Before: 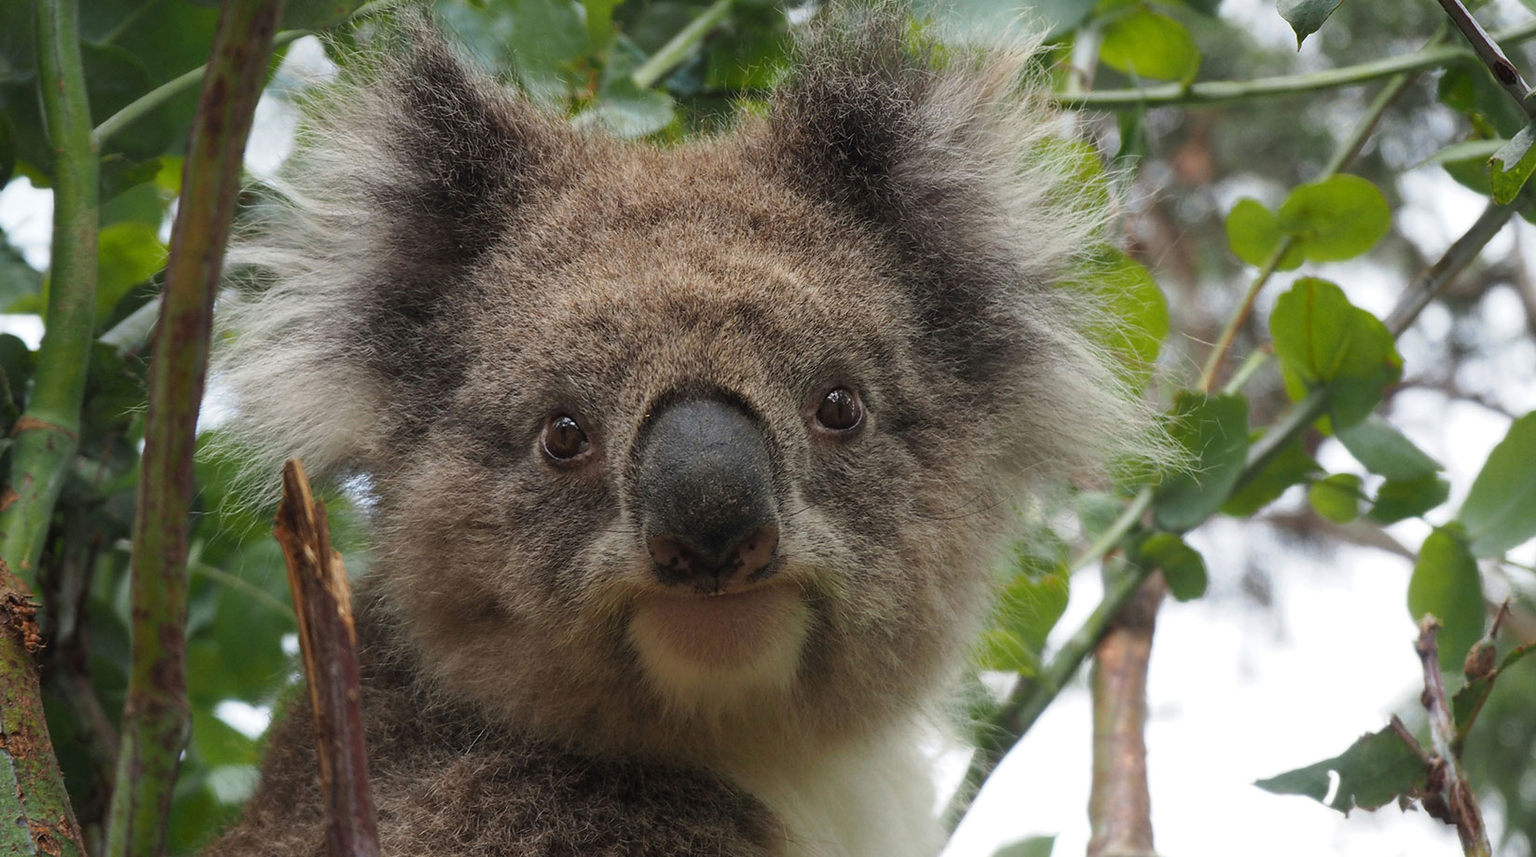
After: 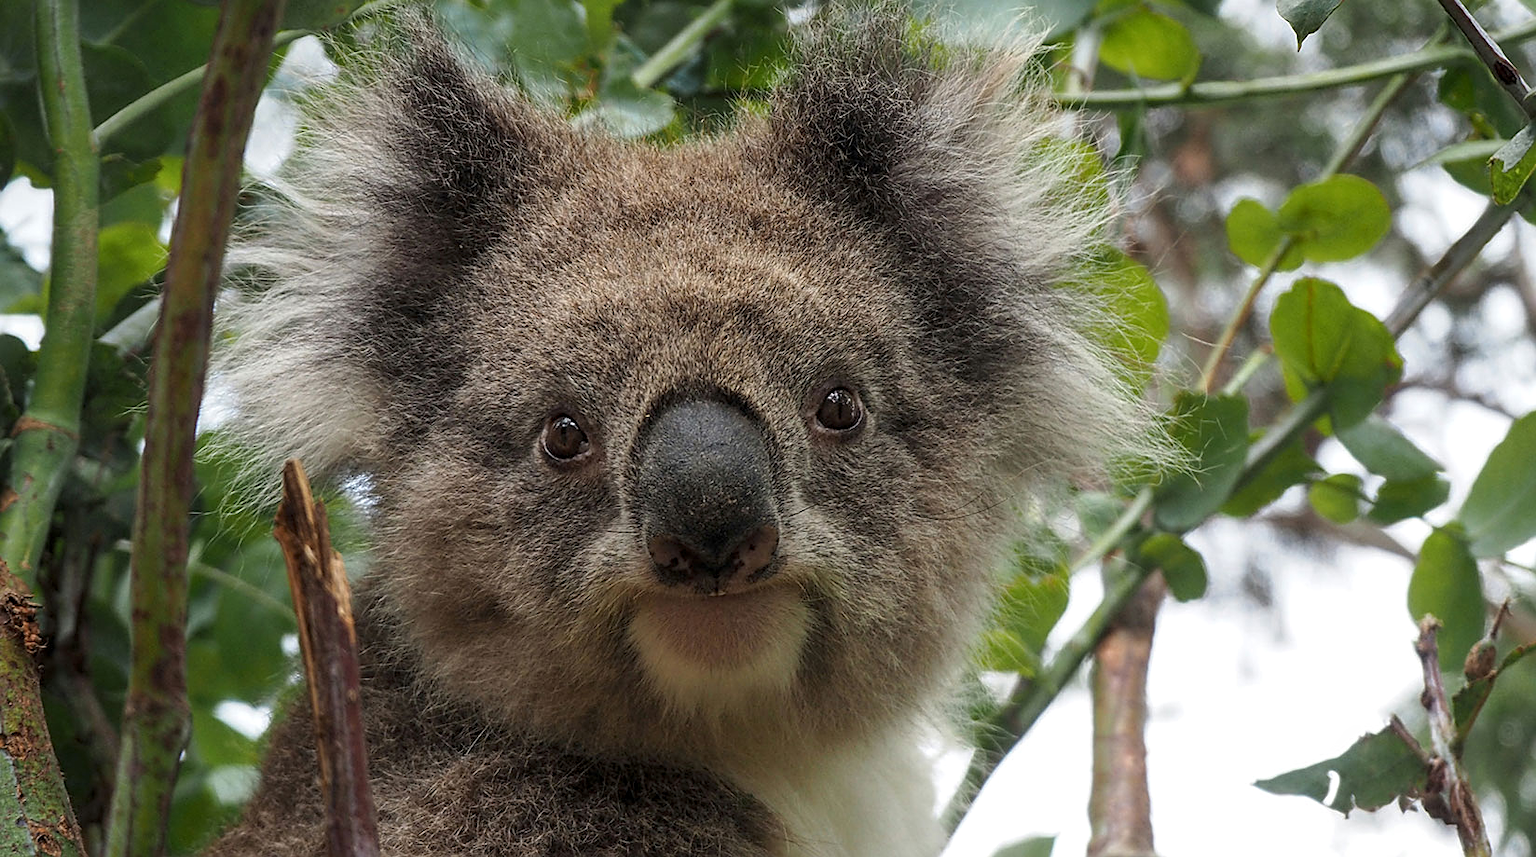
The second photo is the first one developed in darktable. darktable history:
local contrast: on, module defaults
sharpen: amount 0.575
